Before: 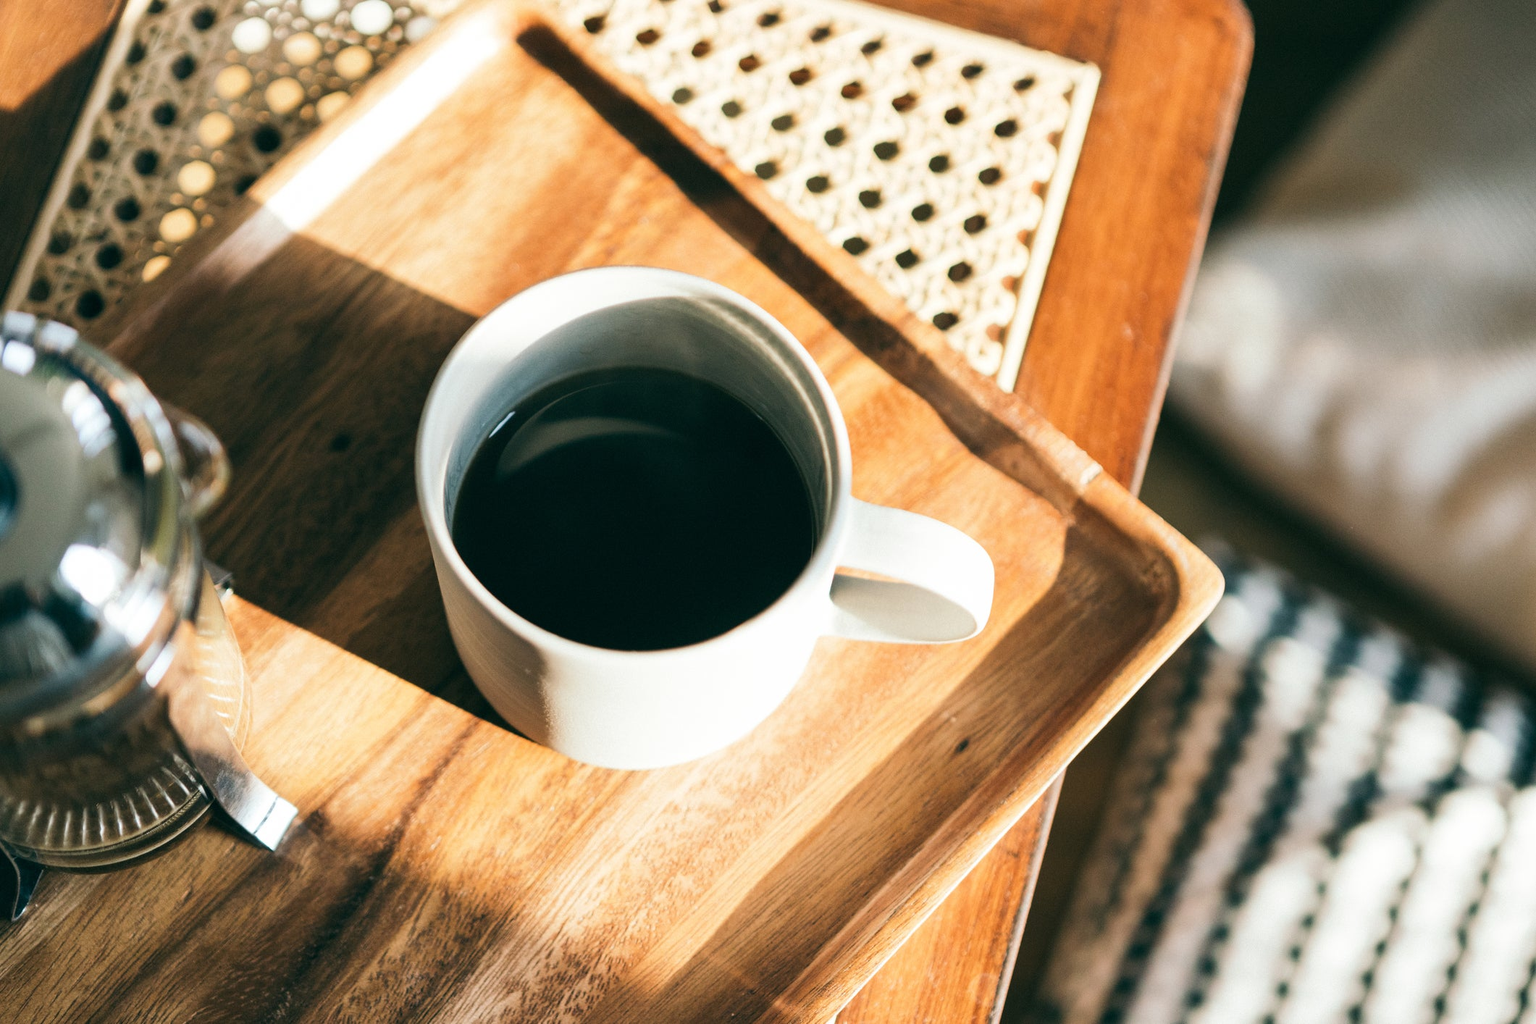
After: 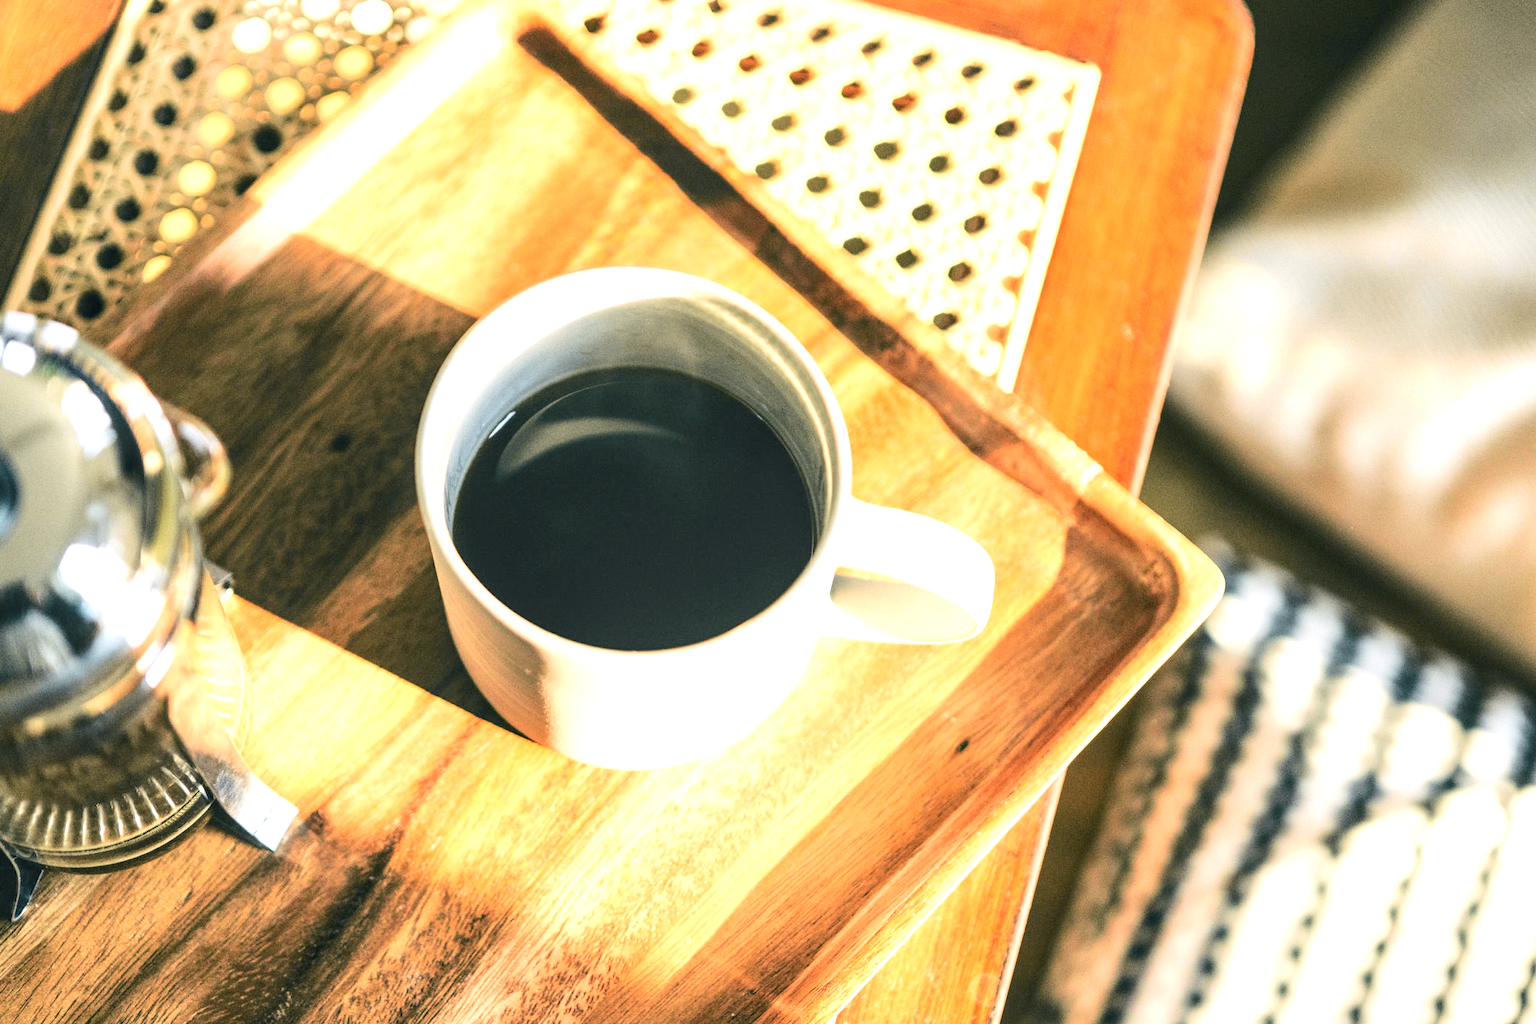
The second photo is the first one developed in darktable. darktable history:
local contrast: detail 130%
tone curve: curves: ch0 [(0, 0) (0.239, 0.248) (0.508, 0.606) (0.826, 0.855) (1, 0.945)]; ch1 [(0, 0) (0.401, 0.42) (0.442, 0.47) (0.492, 0.498) (0.511, 0.516) (0.555, 0.586) (0.681, 0.739) (1, 1)]; ch2 [(0, 0) (0.411, 0.433) (0.5, 0.504) (0.545, 0.574) (1, 1)], color space Lab, independent channels, preserve colors none
exposure: black level correction 0, exposure 1.2 EV, compensate exposure bias true, compensate highlight preservation false
color correction: highlights b* -0.038, saturation 0.993
